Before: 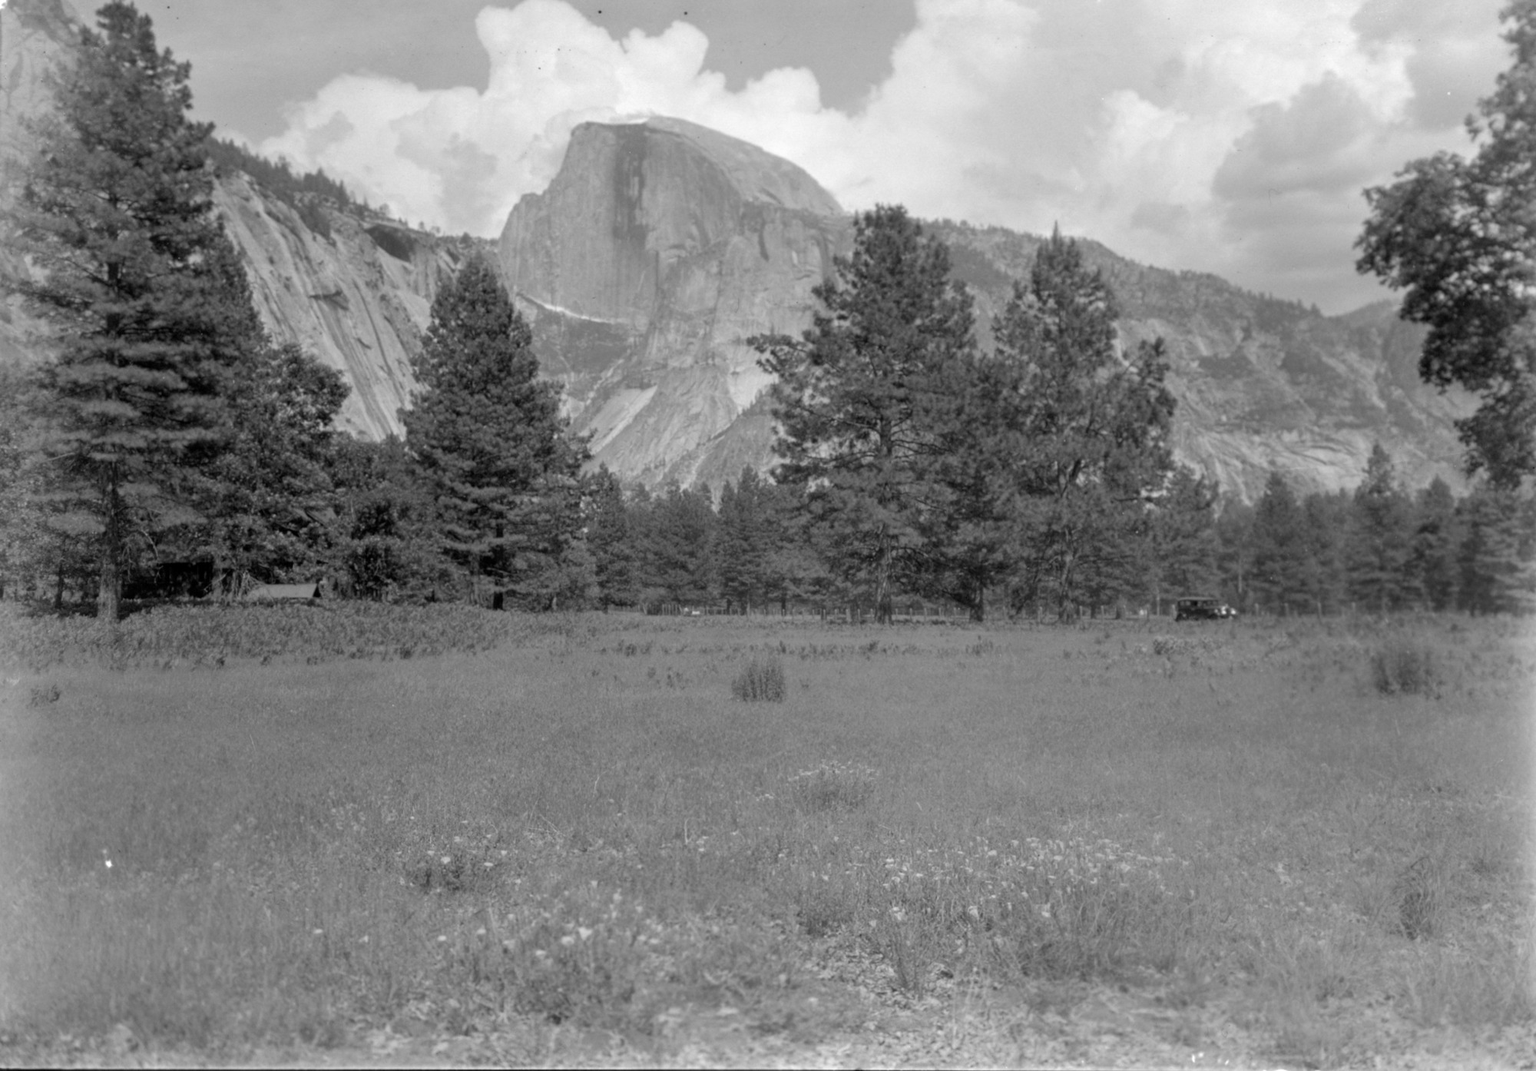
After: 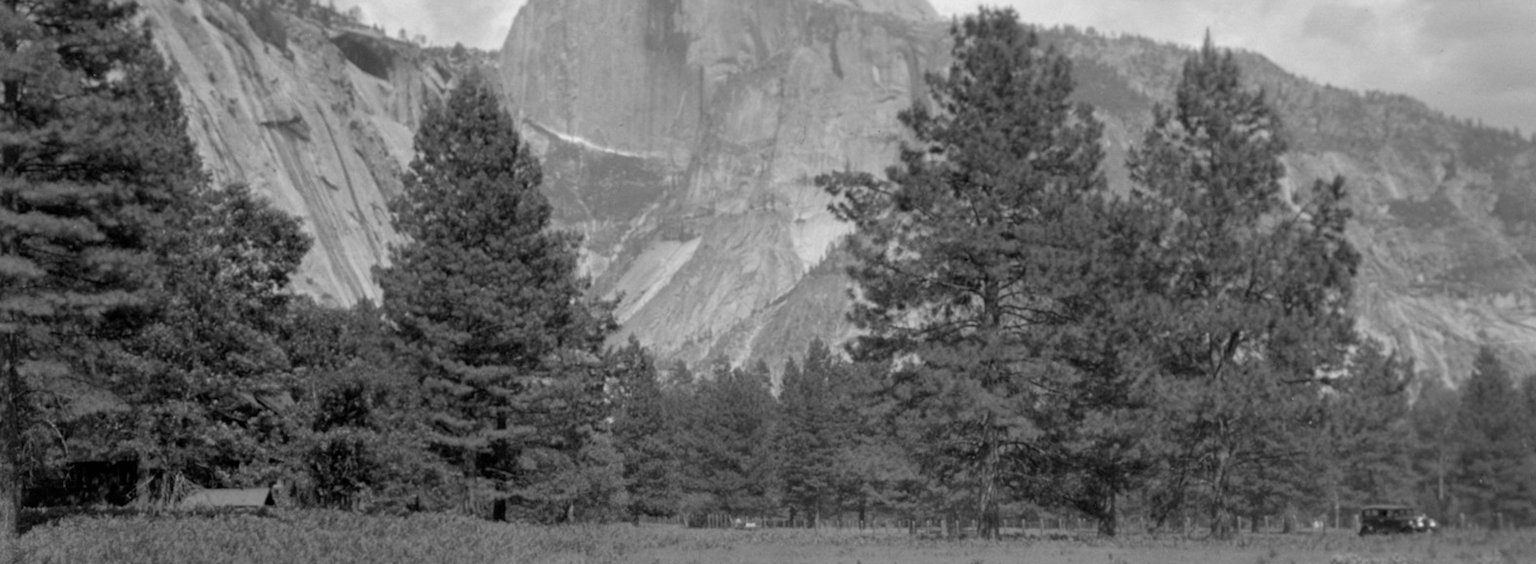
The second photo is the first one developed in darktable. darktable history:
crop: left 6.848%, top 18.601%, right 14.333%, bottom 39.822%
